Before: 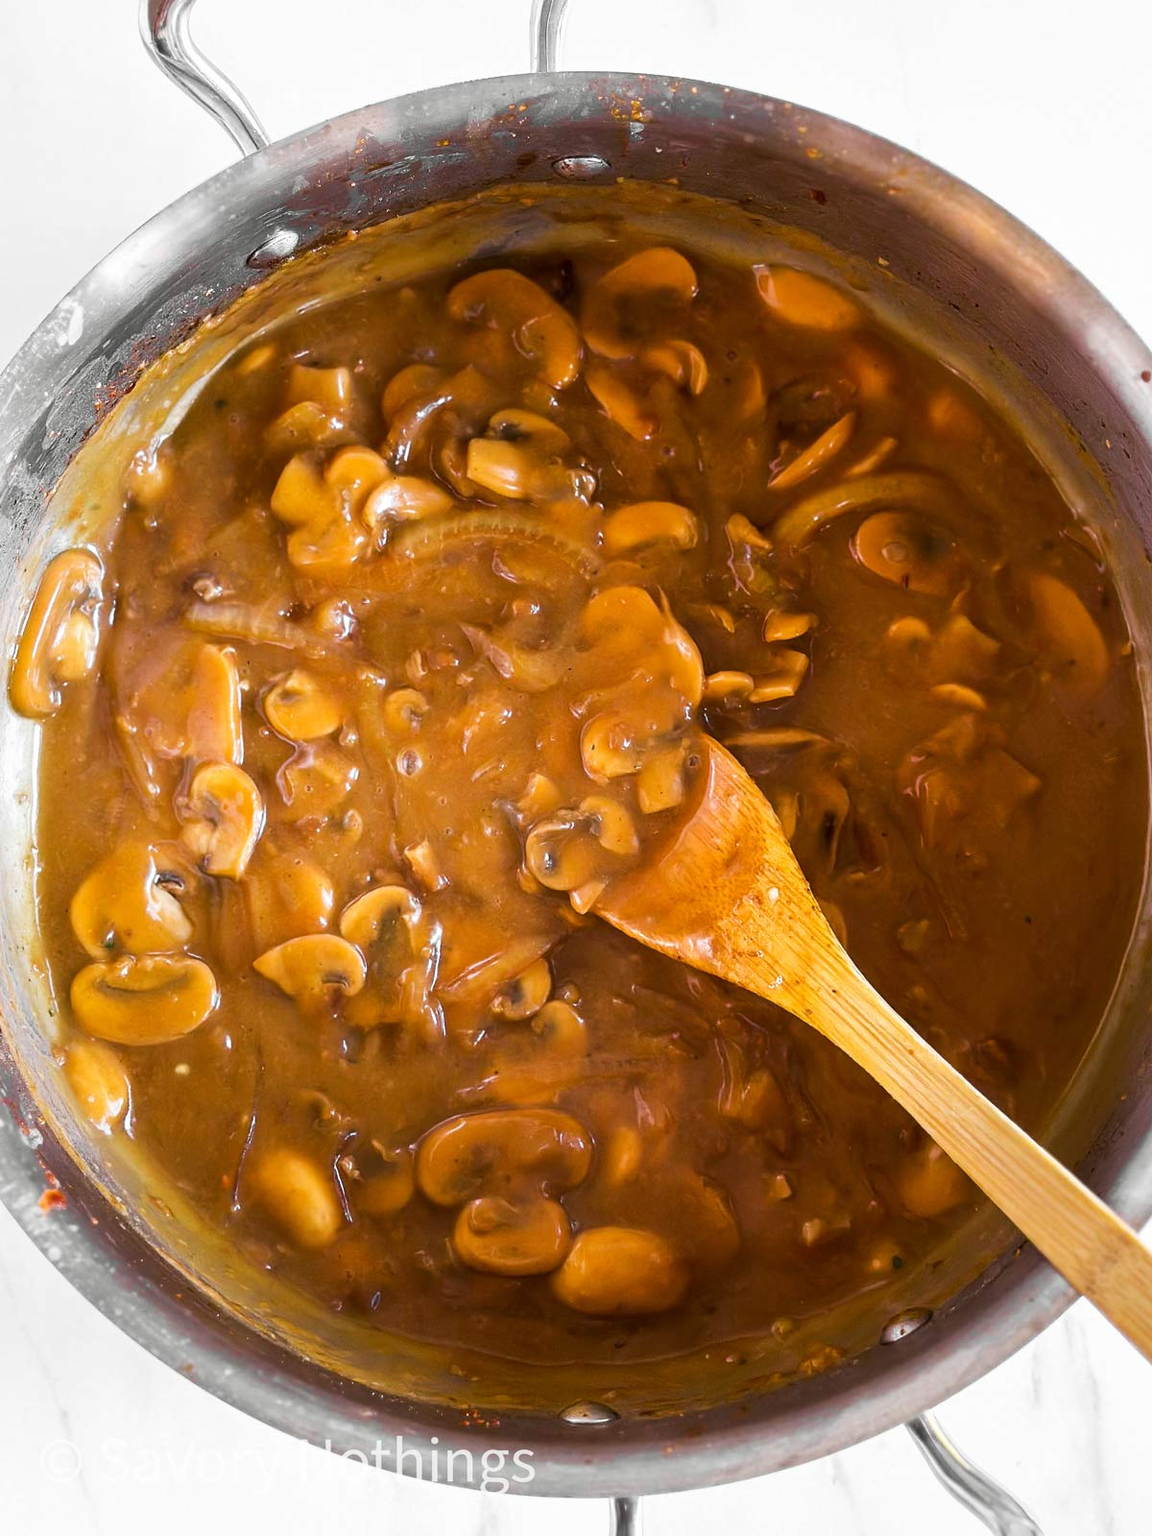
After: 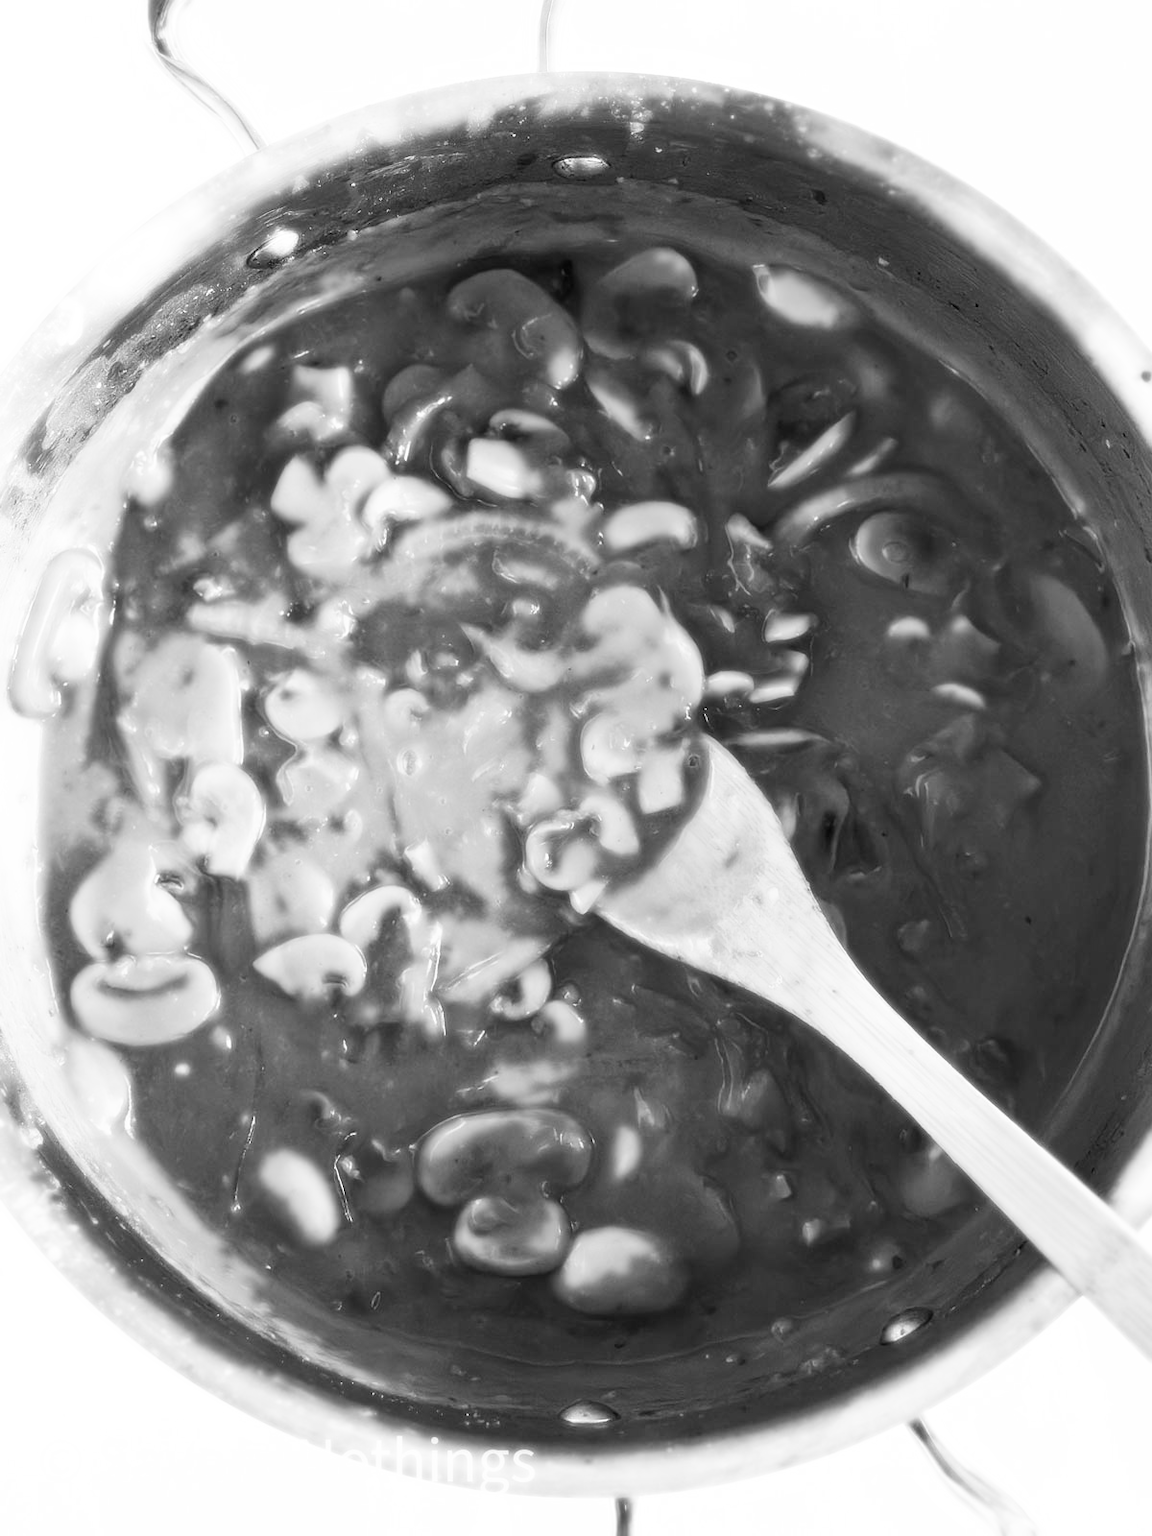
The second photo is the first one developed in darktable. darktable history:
white balance: red 0.948, green 1.02, blue 1.176
monochrome: on, module defaults
bloom: size 0%, threshold 54.82%, strength 8.31%
